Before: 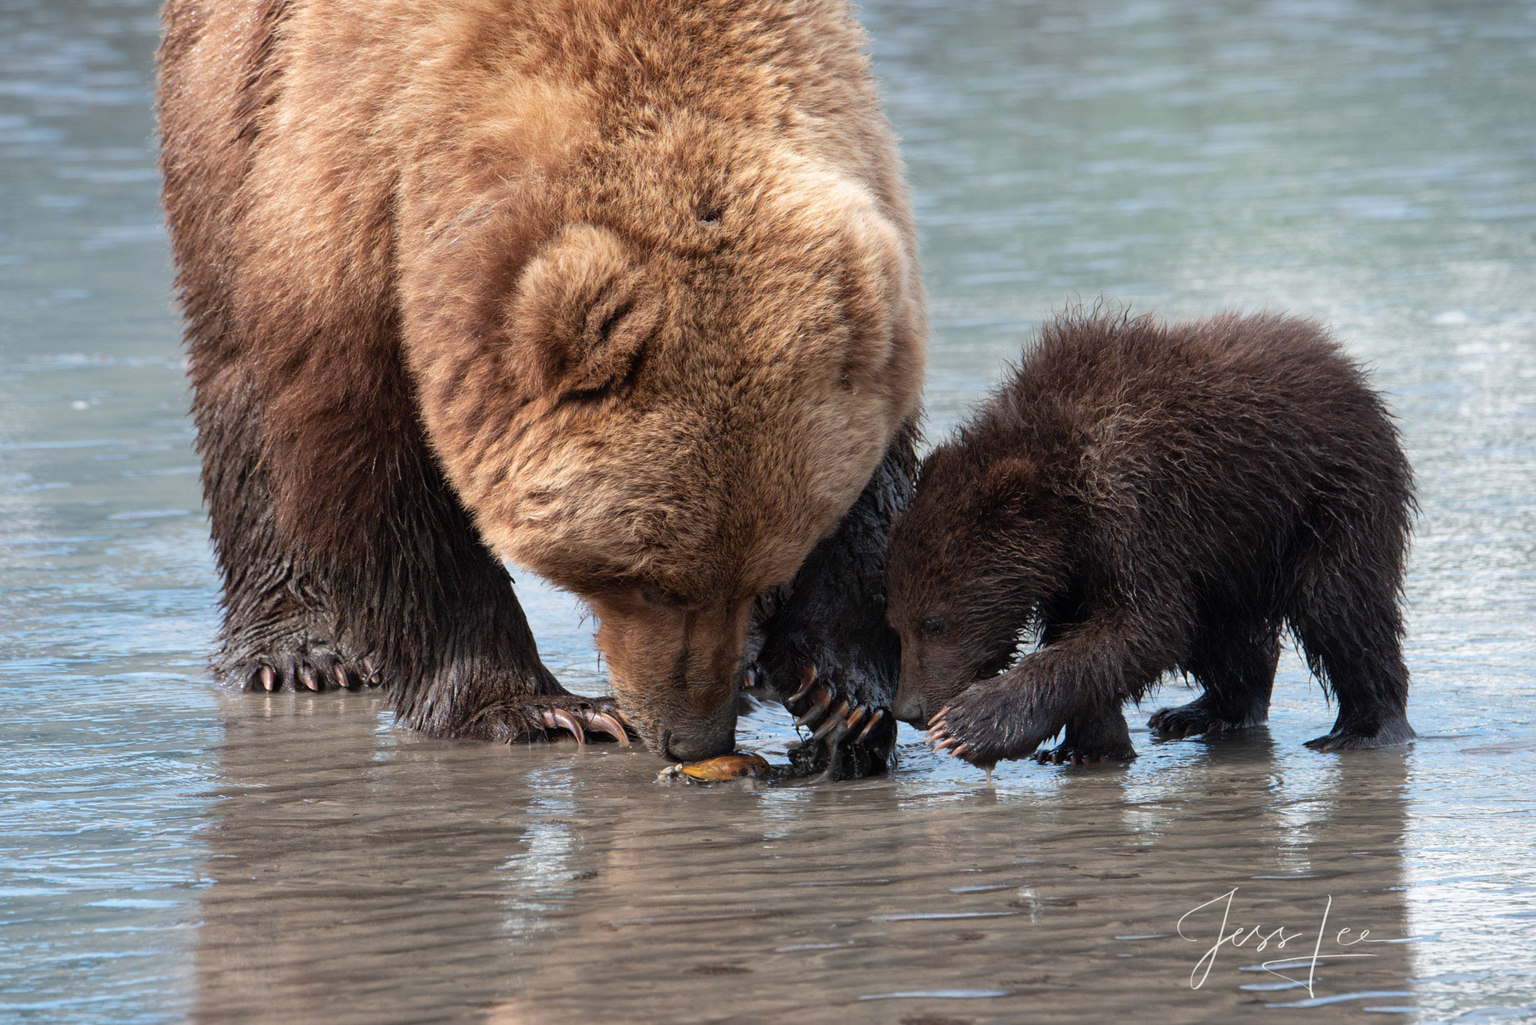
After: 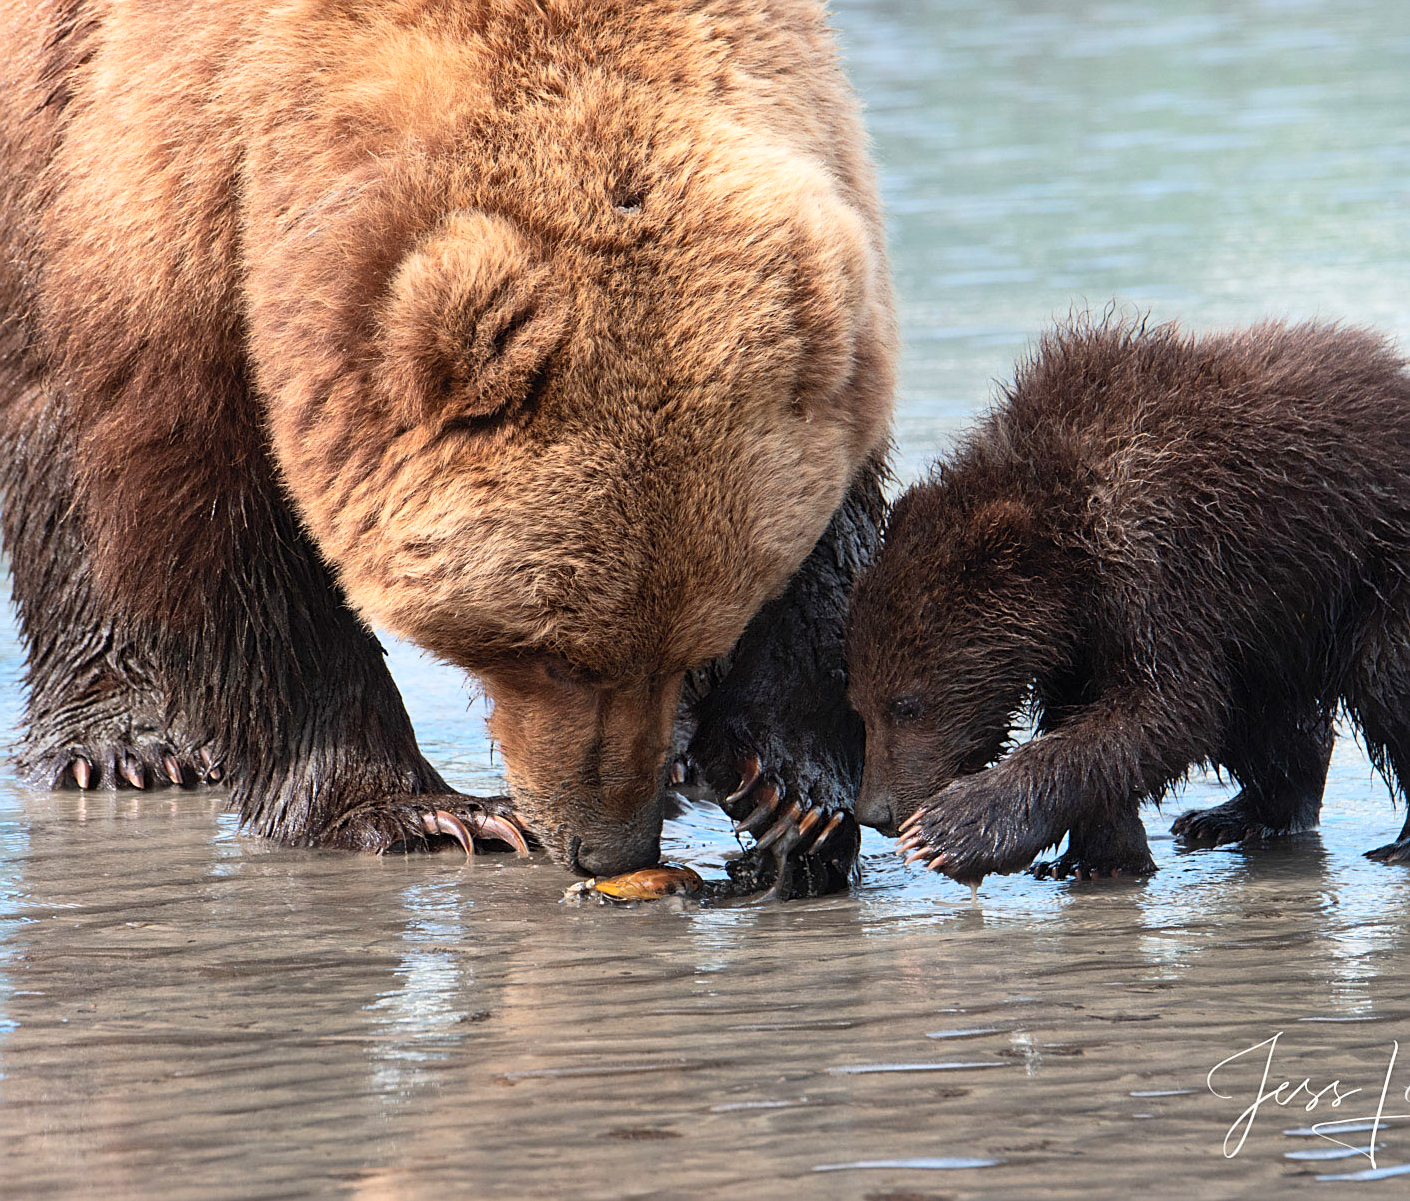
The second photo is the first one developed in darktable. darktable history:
sharpen: on, module defaults
contrast brightness saturation: contrast 0.2, brightness 0.16, saturation 0.22
crop and rotate: left 13.15%, top 5.251%, right 12.609%
